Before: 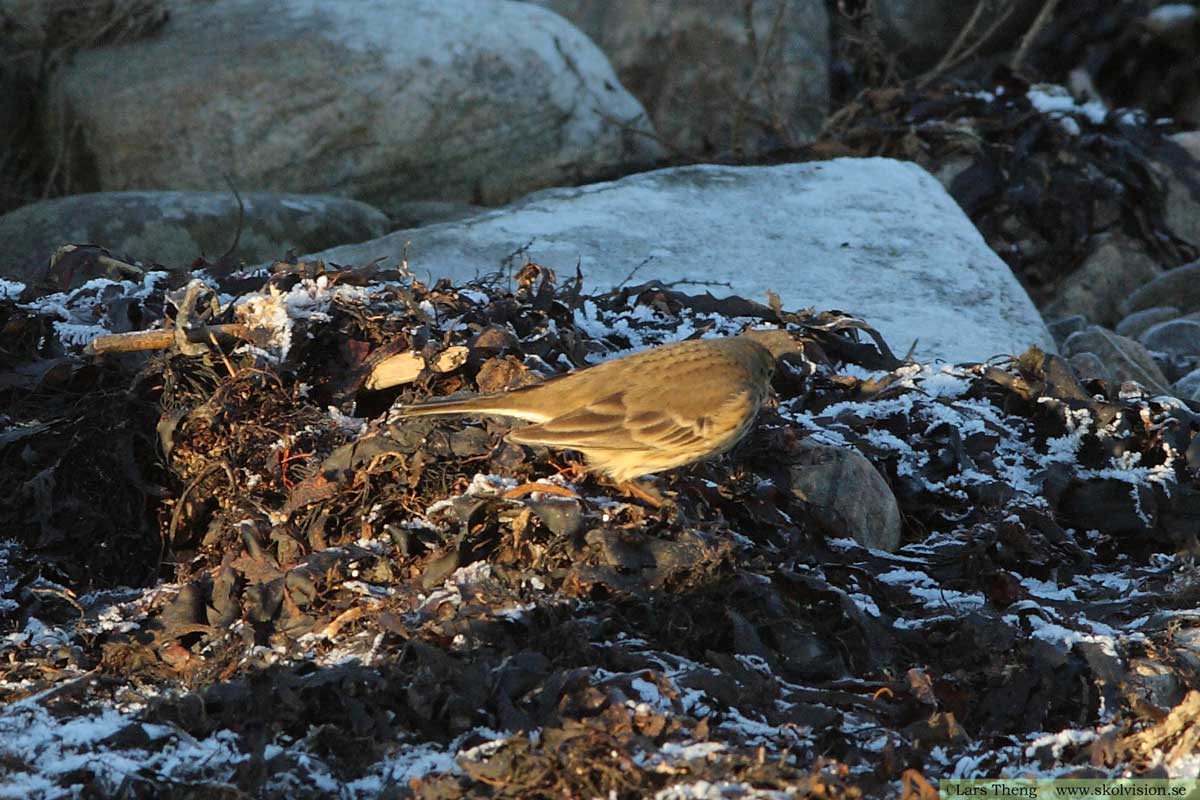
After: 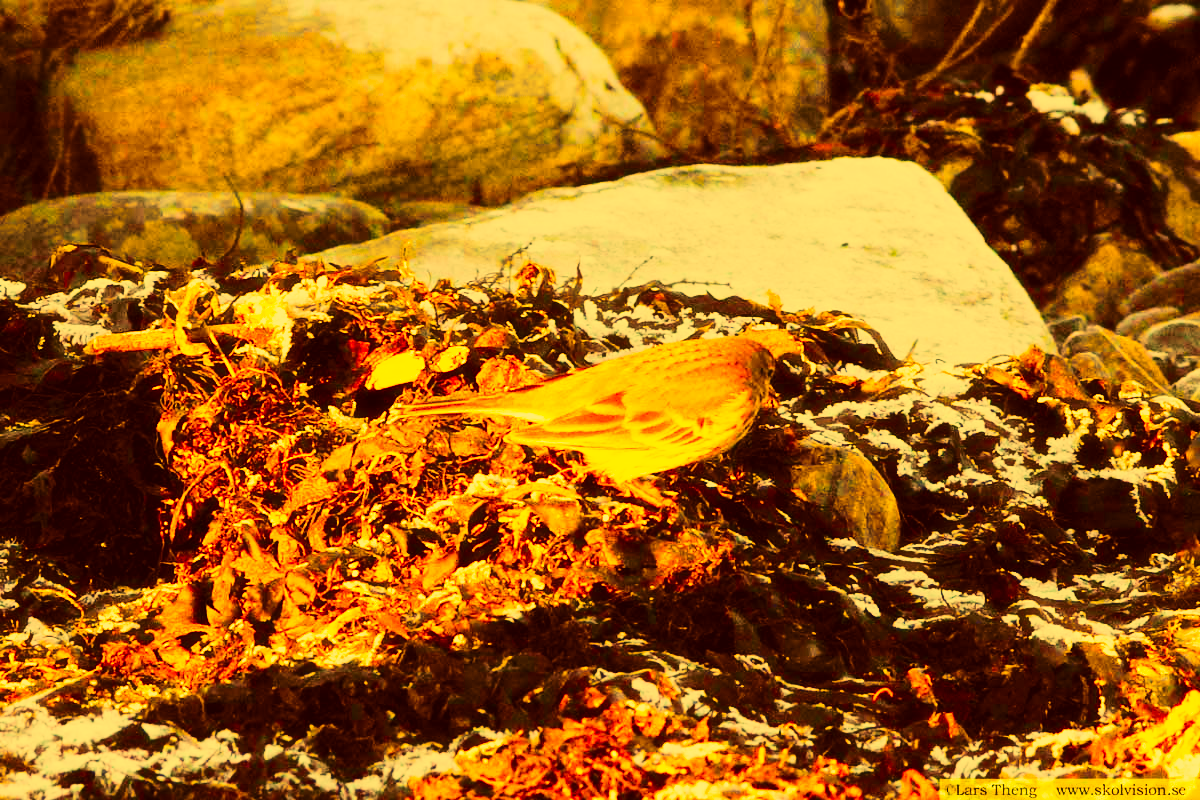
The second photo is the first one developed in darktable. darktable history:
tone curve: curves: ch0 [(0, 0.006) (0.184, 0.172) (0.405, 0.46) (0.456, 0.528) (0.634, 0.728) (0.877, 0.89) (0.984, 0.935)]; ch1 [(0, 0) (0.443, 0.43) (0.492, 0.495) (0.566, 0.582) (0.595, 0.606) (0.608, 0.609) (0.65, 0.677) (1, 1)]; ch2 [(0, 0) (0.33, 0.301) (0.421, 0.443) (0.447, 0.489) (0.492, 0.495) (0.537, 0.583) (0.586, 0.591) (0.663, 0.686) (1, 1)], color space Lab, independent channels, preserve colors none
white balance: red 1.467, blue 0.684
base curve: curves: ch0 [(0, 0) (0.007, 0.004) (0.027, 0.03) (0.046, 0.07) (0.207, 0.54) (0.442, 0.872) (0.673, 0.972) (1, 1)], preserve colors none
haze removal: strength -0.09, distance 0.358, compatibility mode true, adaptive false
color correction: highlights a* -0.482, highlights b* 40, shadows a* 9.8, shadows b* -0.161
color balance rgb: linear chroma grading › shadows -8%, linear chroma grading › global chroma 10%, perceptual saturation grading › global saturation 2%, perceptual saturation grading › highlights -2%, perceptual saturation grading › mid-tones 4%, perceptual saturation grading › shadows 8%, perceptual brilliance grading › global brilliance 2%, perceptual brilliance grading › highlights -4%, global vibrance 16%, saturation formula JzAzBz (2021)
